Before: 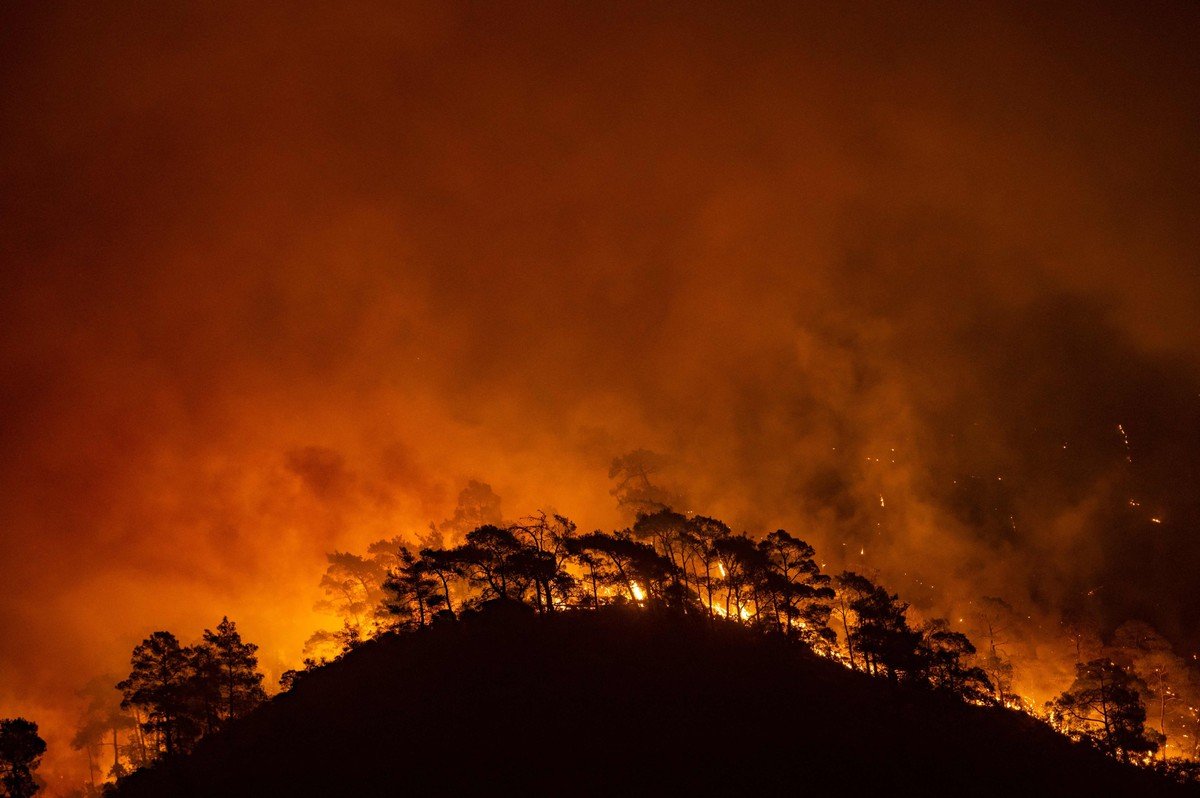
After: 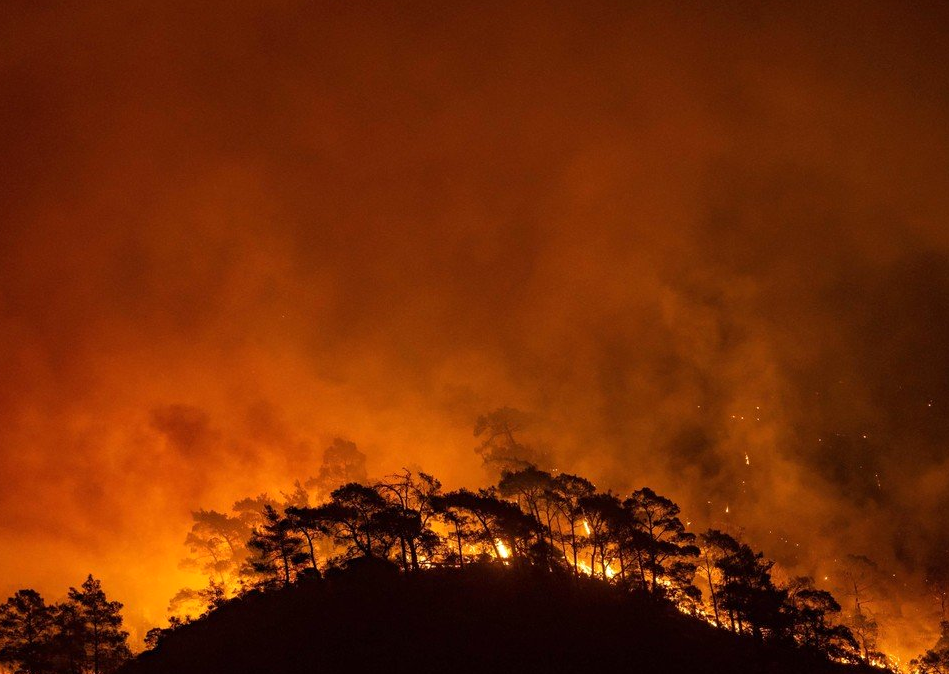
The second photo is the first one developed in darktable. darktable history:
exposure: exposure 0.129 EV, compensate highlight preservation false
crop: left 11.289%, top 5.278%, right 9.568%, bottom 10.226%
